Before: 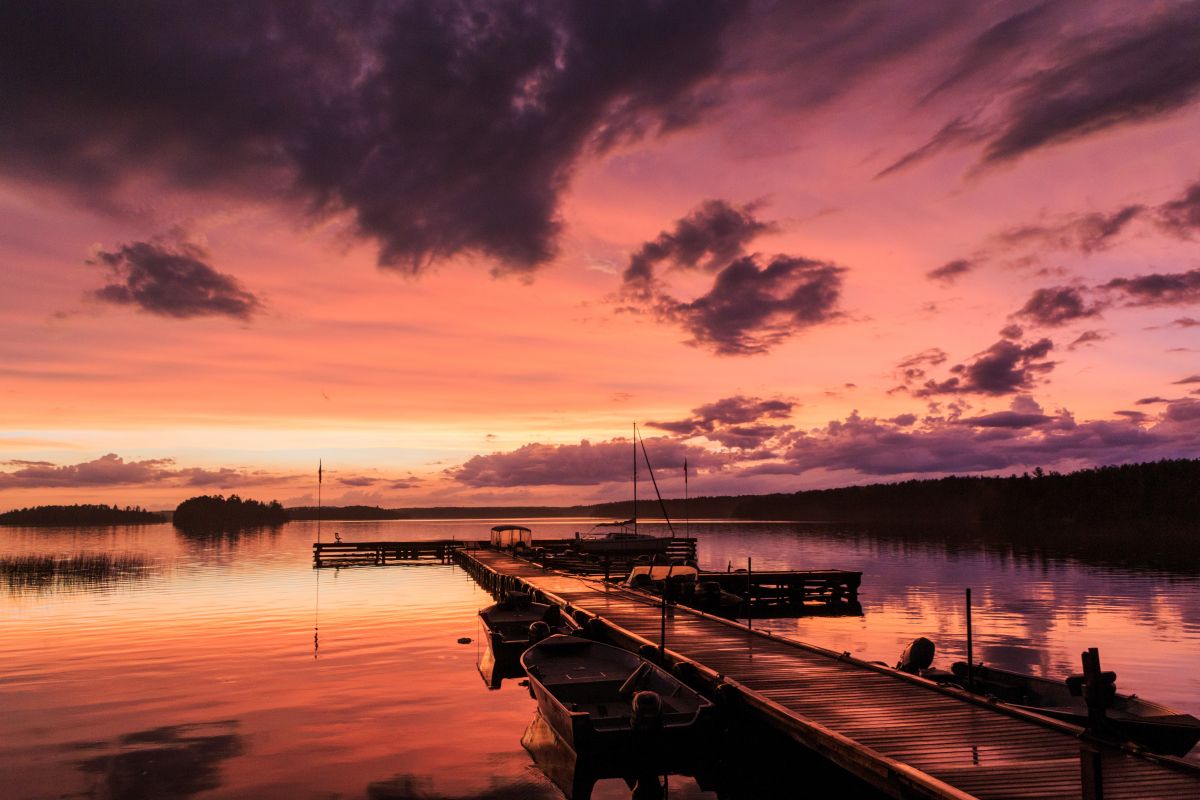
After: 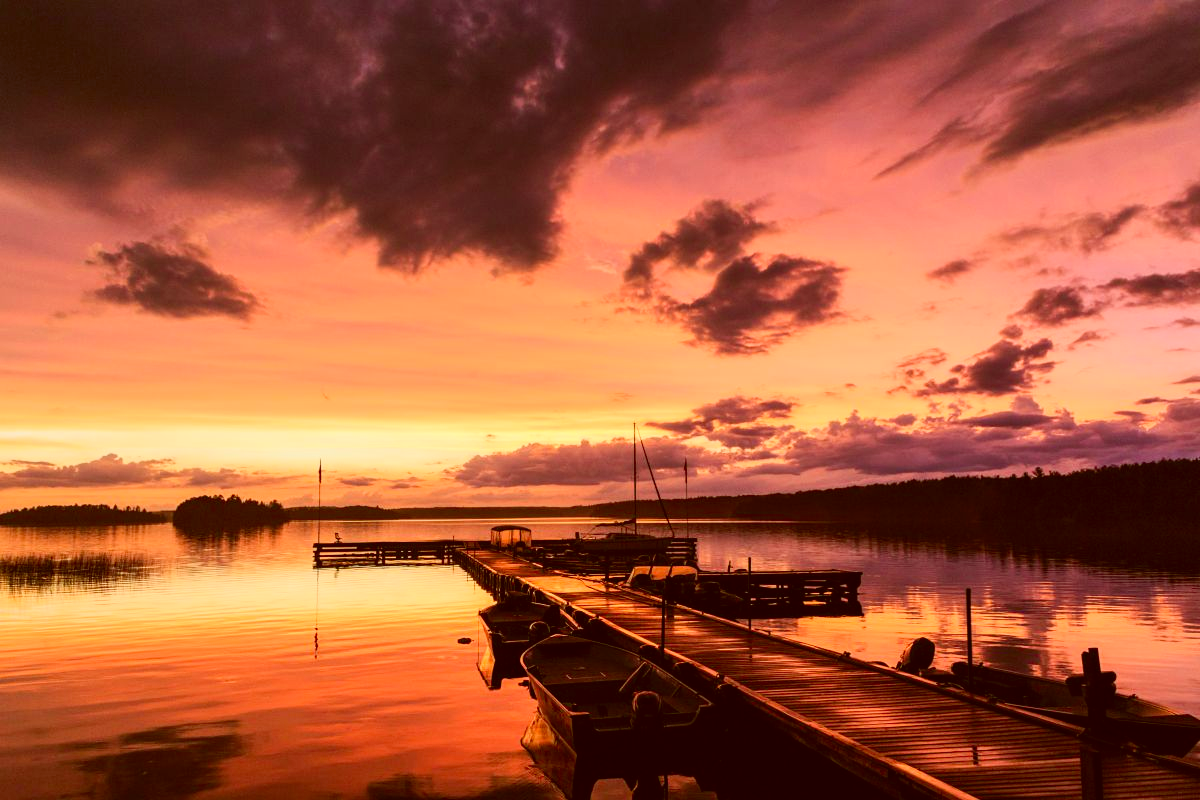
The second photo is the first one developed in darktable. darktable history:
contrast brightness saturation: contrast 0.204, brightness 0.158, saturation 0.215
color correction: highlights a* -6.13, highlights b* 9.32, shadows a* 10.13, shadows b* 23.33
